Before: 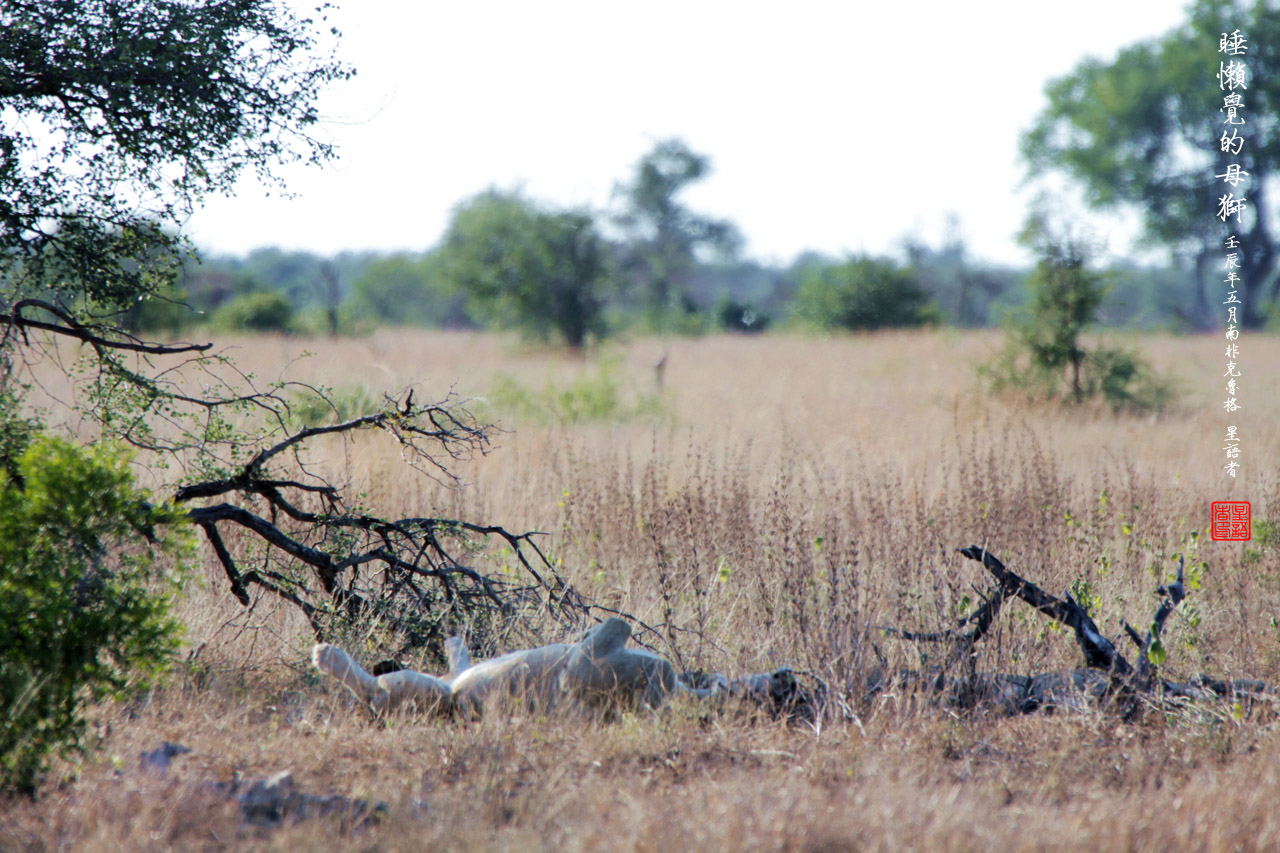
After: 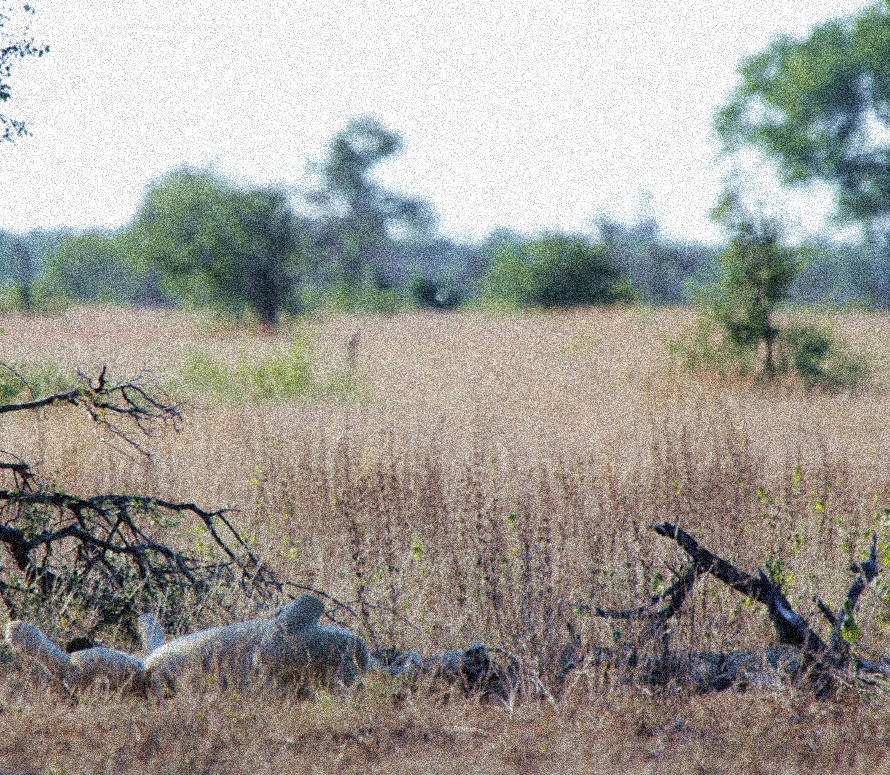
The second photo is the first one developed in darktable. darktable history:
crop and rotate: left 24.034%, top 2.838%, right 6.406%, bottom 6.299%
graduated density: rotation -180°, offset 24.95
grain: coarseness 3.75 ISO, strength 100%, mid-tones bias 0%
